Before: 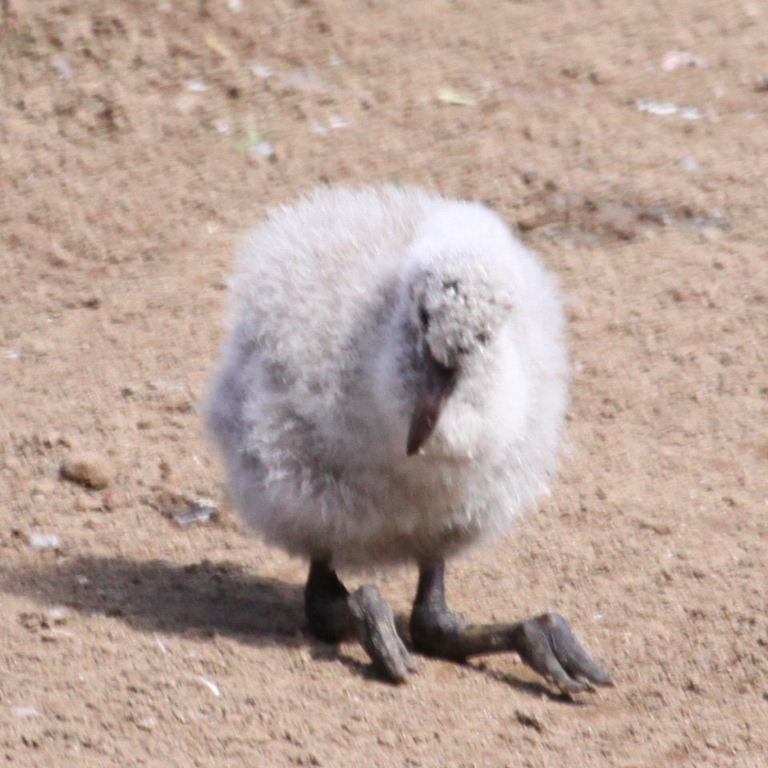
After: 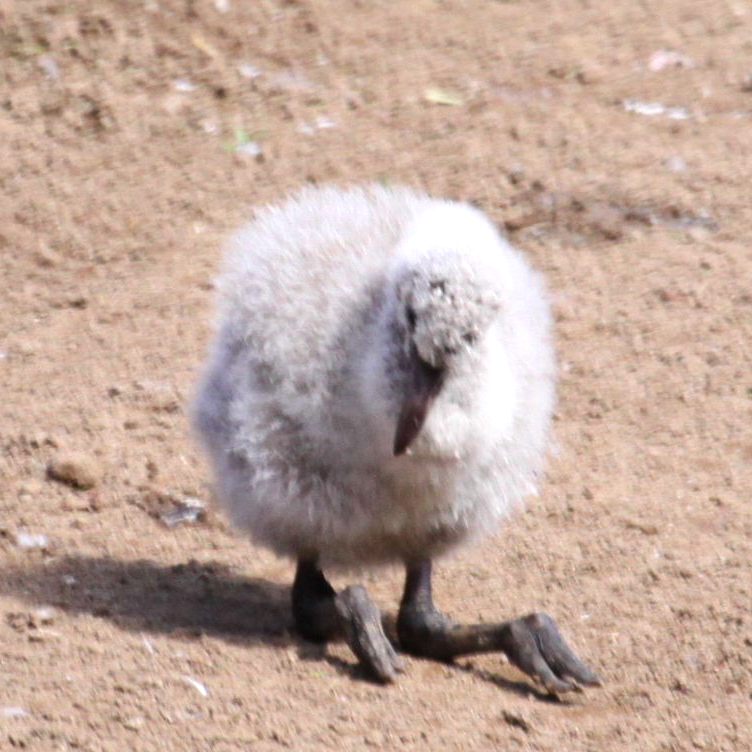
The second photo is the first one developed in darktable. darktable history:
crop: left 1.743%, right 0.268%, bottom 2.011%
color balance: contrast 8.5%, output saturation 105%
